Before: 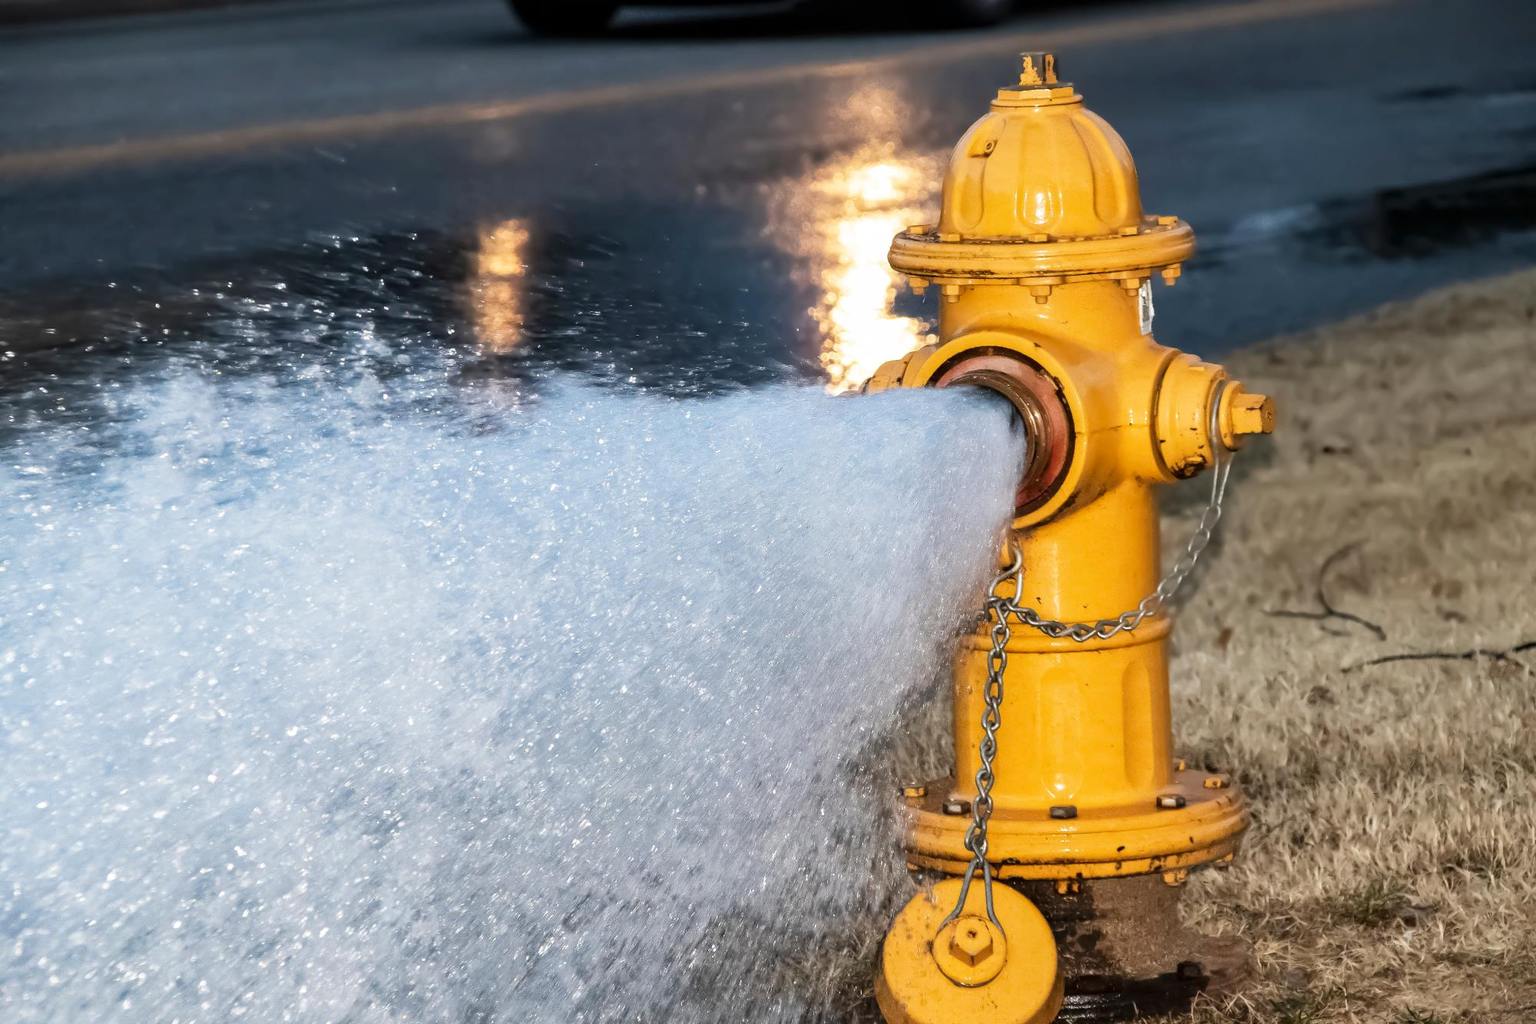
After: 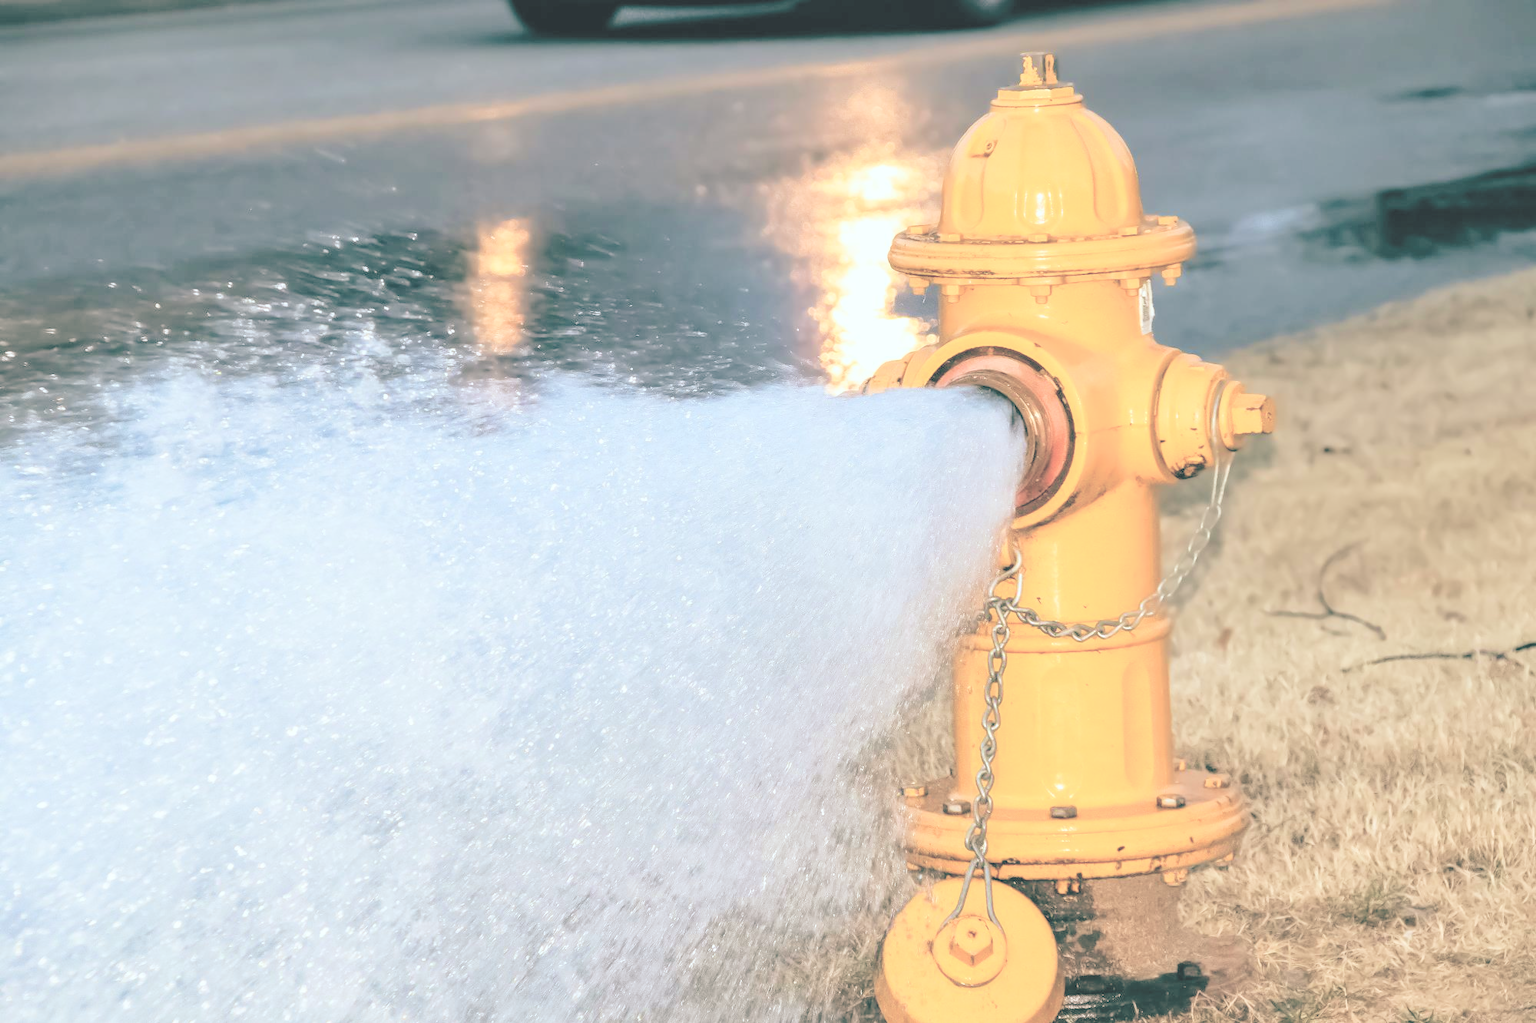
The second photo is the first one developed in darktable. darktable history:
velvia: on, module defaults
contrast brightness saturation: brightness 1
color balance: lift [1, 0.994, 1.002, 1.006], gamma [0.957, 1.081, 1.016, 0.919], gain [0.97, 0.972, 1.01, 1.028], input saturation 91.06%, output saturation 79.8%
